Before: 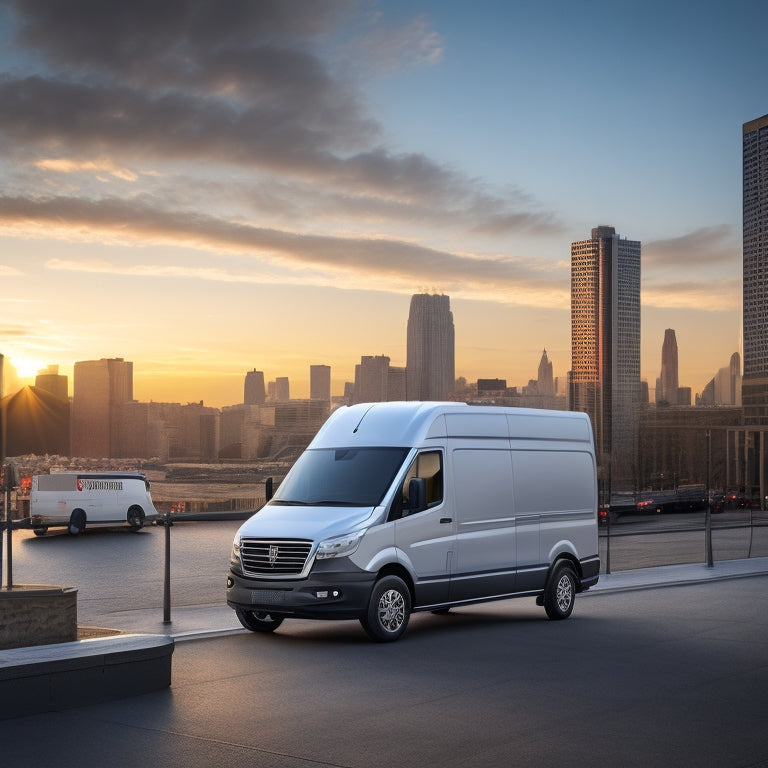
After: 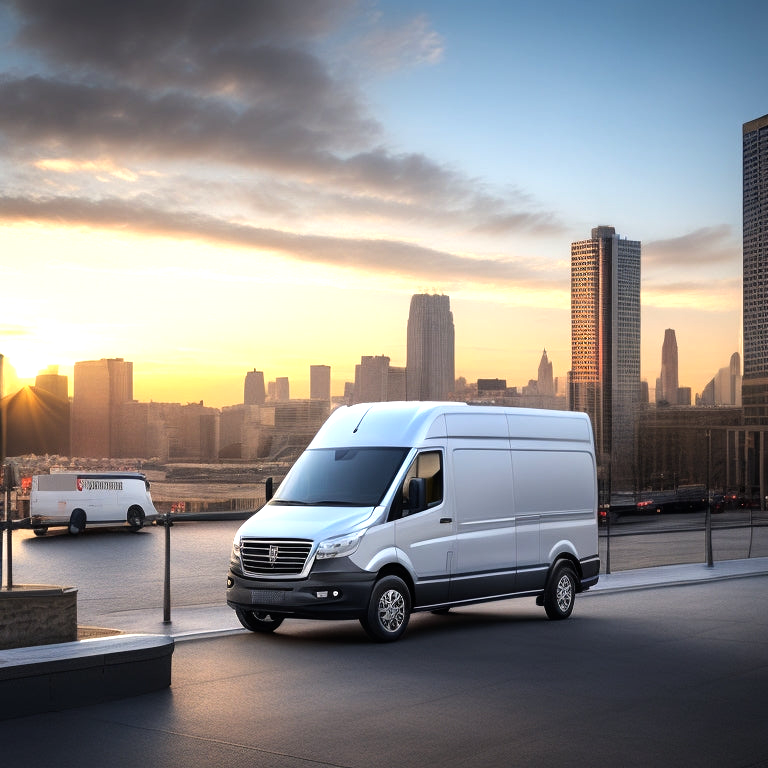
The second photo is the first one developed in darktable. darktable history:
tone equalizer: -8 EV -0.726 EV, -7 EV -0.735 EV, -6 EV -0.582 EV, -5 EV -0.374 EV, -3 EV 0.403 EV, -2 EV 0.6 EV, -1 EV 0.694 EV, +0 EV 0.746 EV, luminance estimator HSV value / RGB max
